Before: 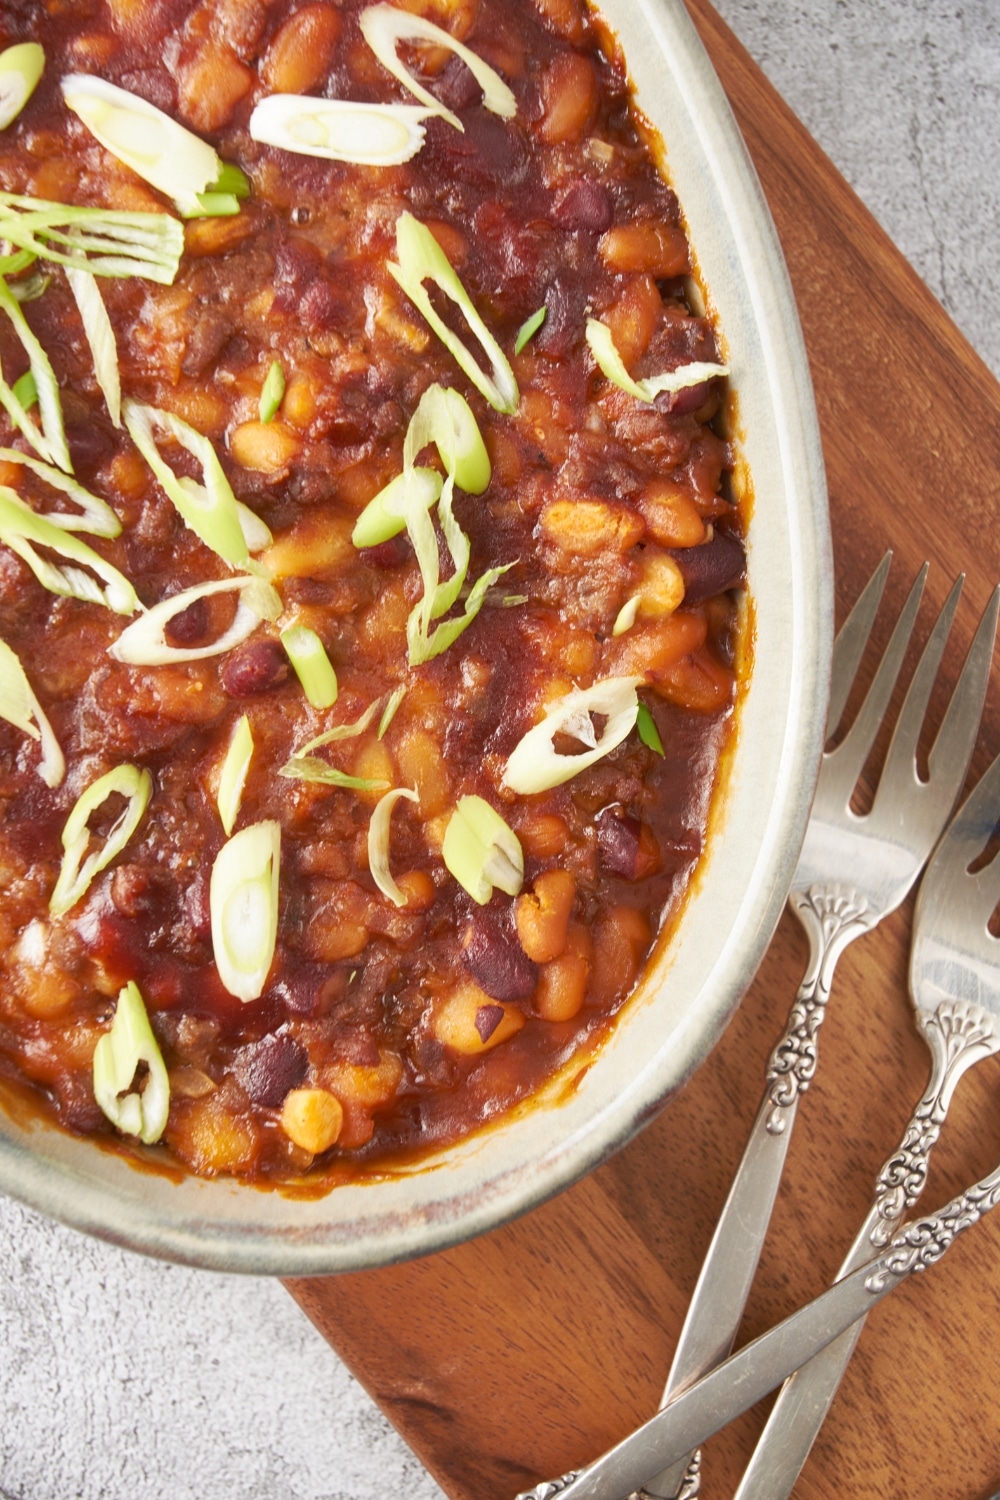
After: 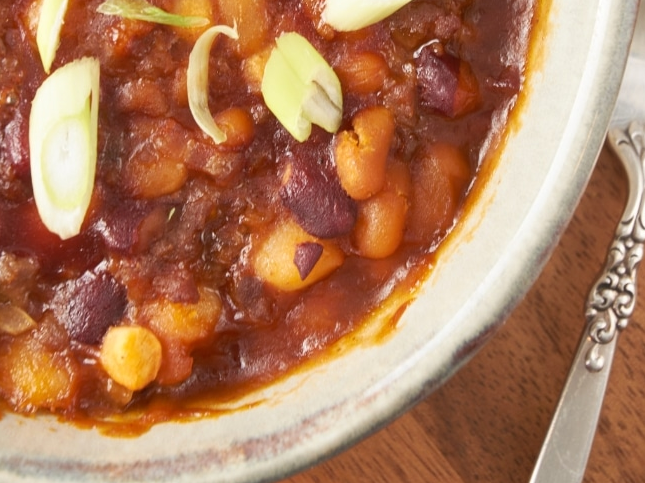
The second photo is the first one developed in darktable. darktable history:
tone equalizer: on, module defaults
crop: left 18.149%, top 50.881%, right 17.254%, bottom 16.917%
